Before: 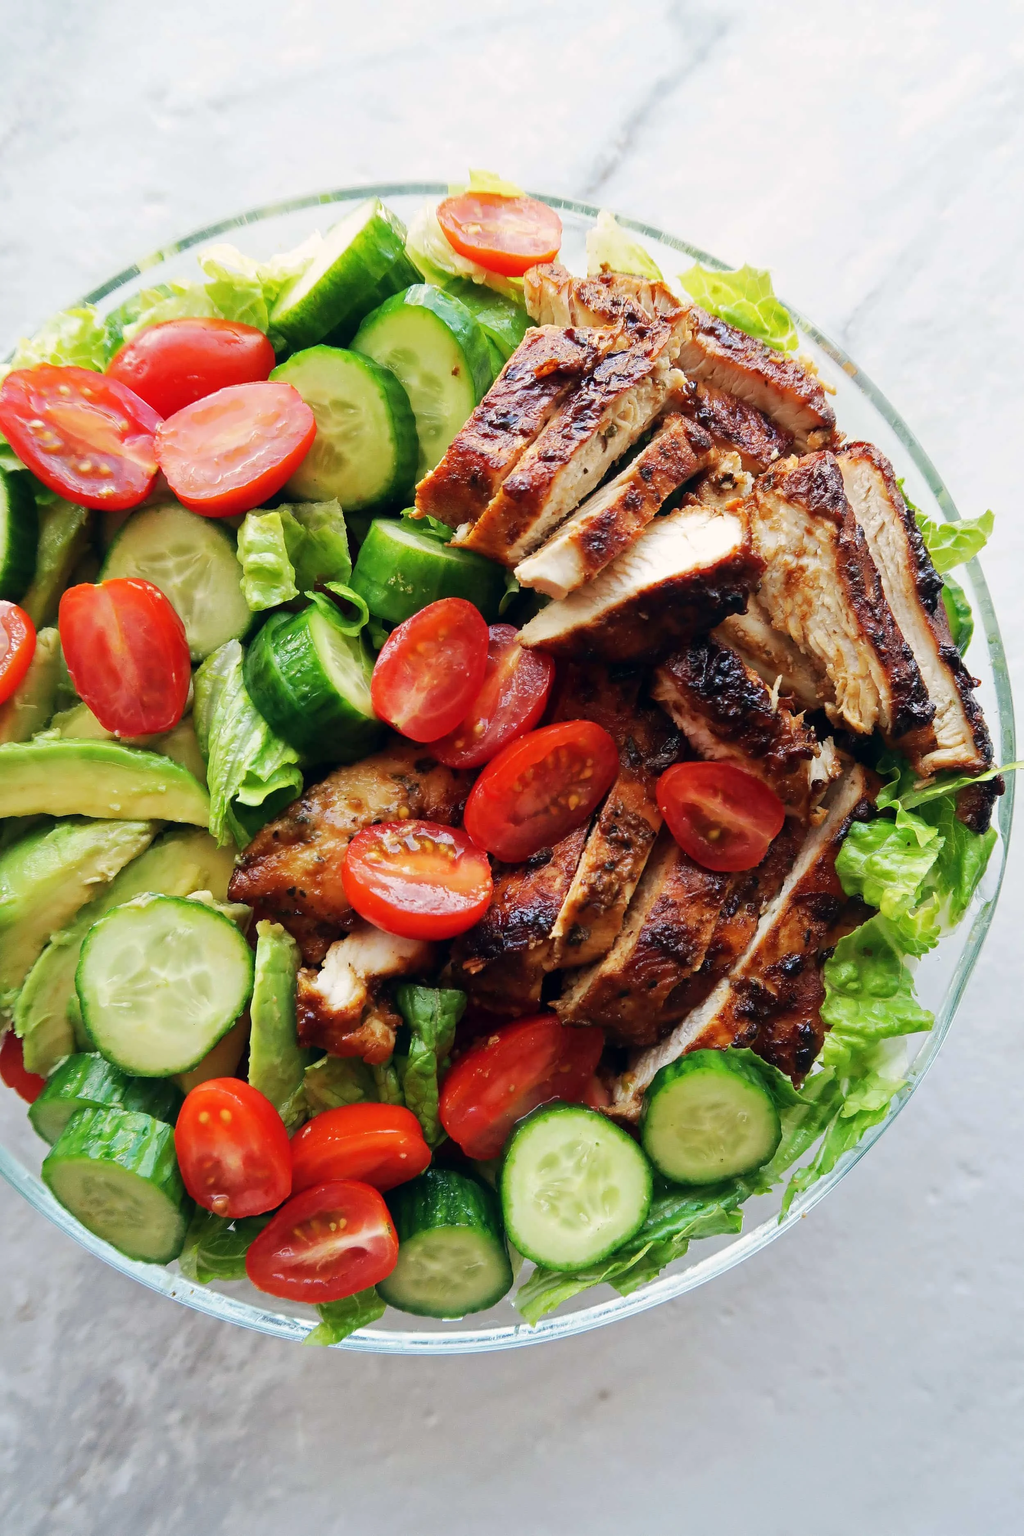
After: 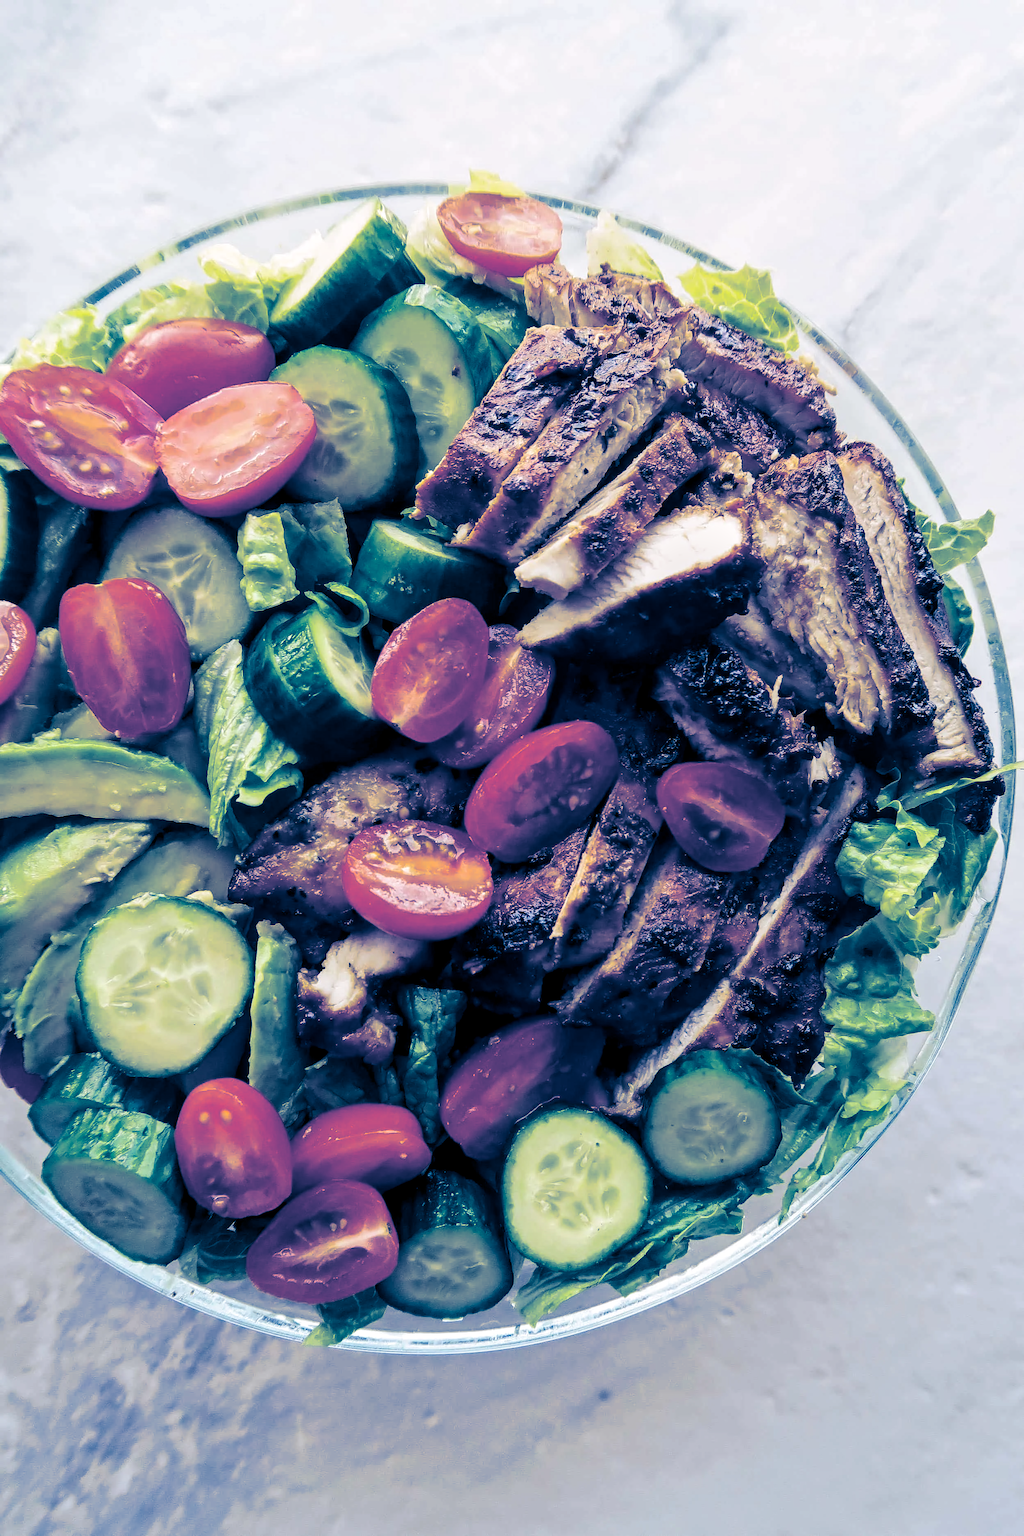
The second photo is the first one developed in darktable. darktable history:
white balance: red 1.004, blue 1.024
split-toning: shadows › hue 226.8°, shadows › saturation 1, highlights › saturation 0, balance -61.41
local contrast: detail 130%
